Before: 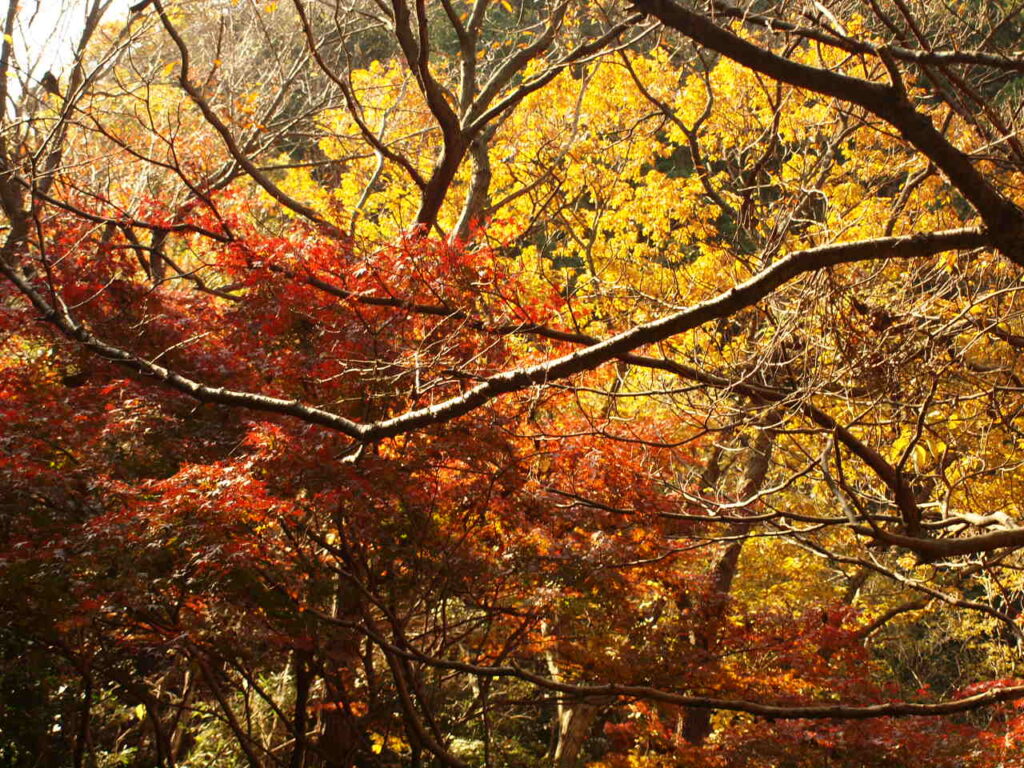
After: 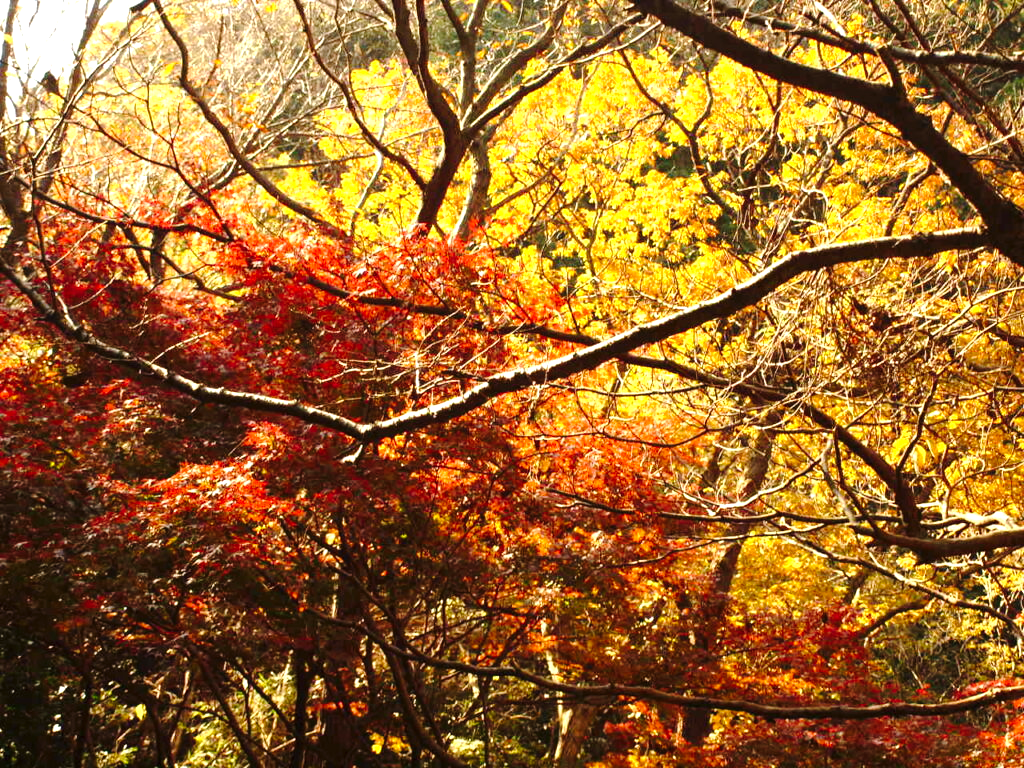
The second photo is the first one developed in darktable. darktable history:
exposure: exposure 0.785 EV, compensate highlight preservation false
tone curve: curves: ch0 [(0, 0) (0.003, 0.002) (0.011, 0.009) (0.025, 0.02) (0.044, 0.034) (0.069, 0.046) (0.1, 0.062) (0.136, 0.083) (0.177, 0.119) (0.224, 0.162) (0.277, 0.216) (0.335, 0.282) (0.399, 0.365) (0.468, 0.457) (0.543, 0.541) (0.623, 0.624) (0.709, 0.713) (0.801, 0.797) (0.898, 0.889) (1, 1)], preserve colors none
